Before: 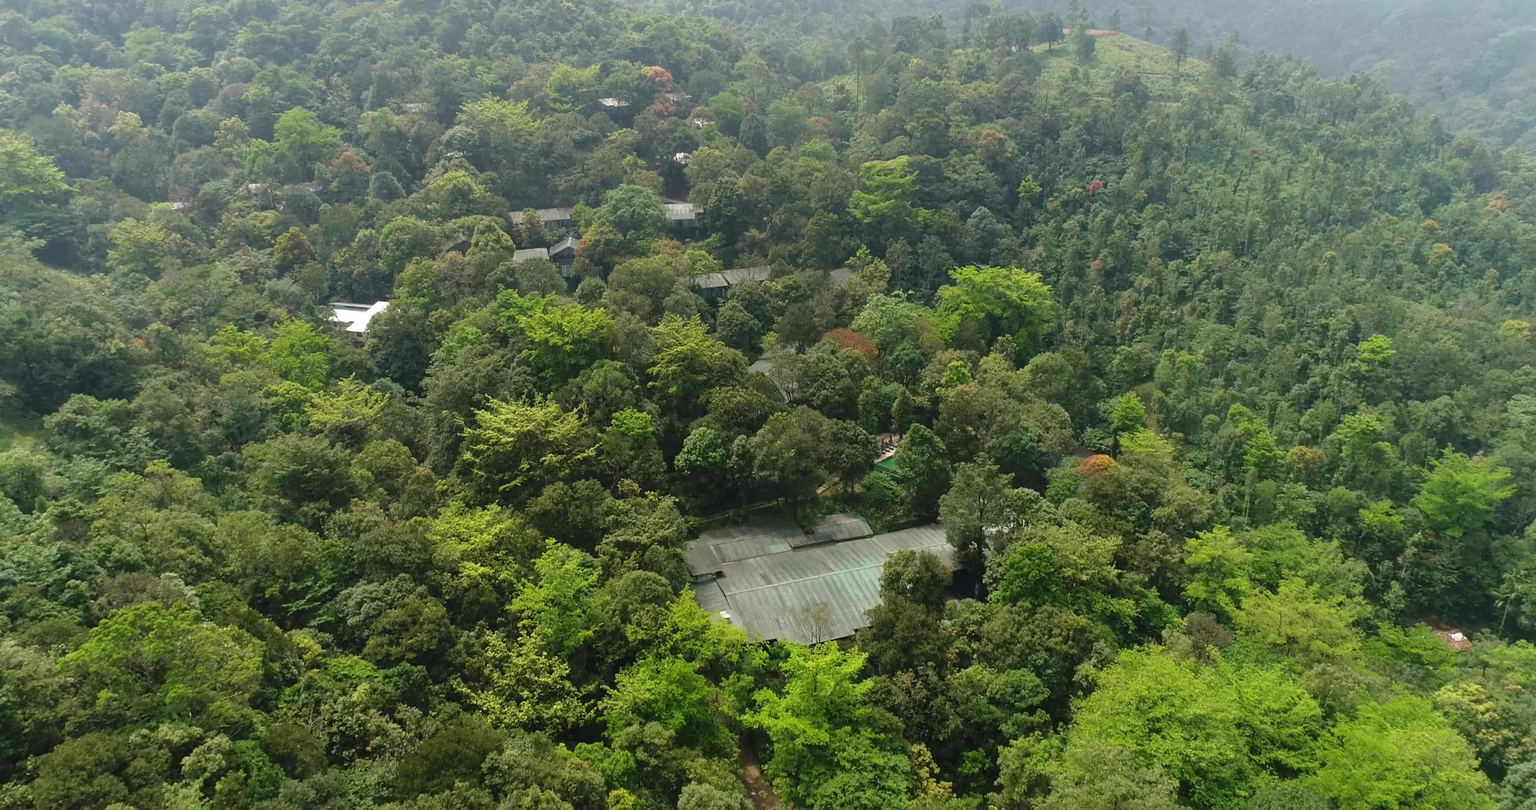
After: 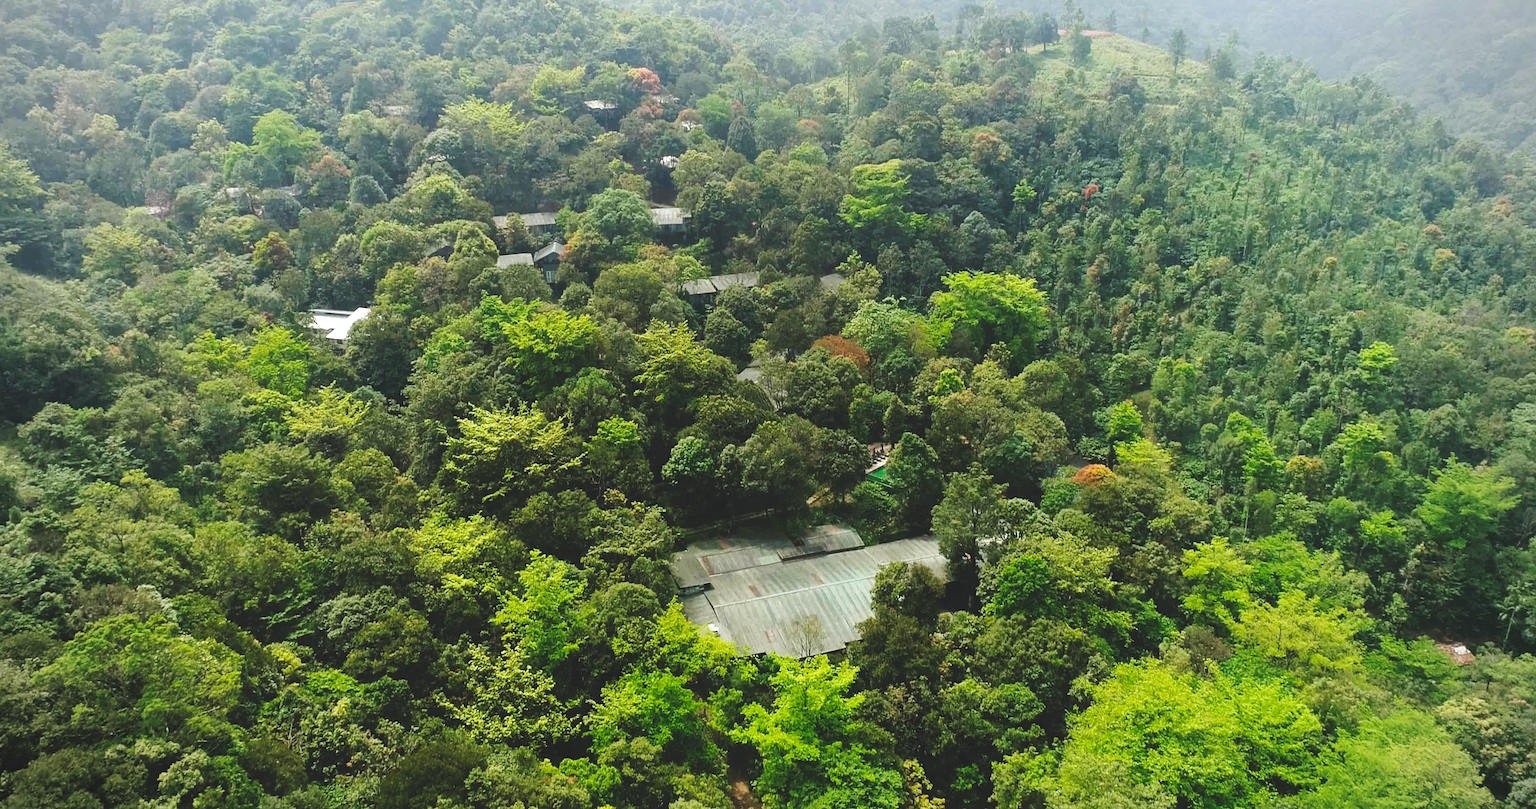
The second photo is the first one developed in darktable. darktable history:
sharpen: amount 0.2
tone equalizer: on, module defaults
crop: left 1.743%, right 0.268%, bottom 2.011%
tone curve: curves: ch0 [(0, 0) (0.003, 0.117) (0.011, 0.118) (0.025, 0.123) (0.044, 0.13) (0.069, 0.137) (0.1, 0.149) (0.136, 0.157) (0.177, 0.184) (0.224, 0.217) (0.277, 0.257) (0.335, 0.324) (0.399, 0.406) (0.468, 0.511) (0.543, 0.609) (0.623, 0.712) (0.709, 0.8) (0.801, 0.877) (0.898, 0.938) (1, 1)], preserve colors none
exposure: exposure 0.2 EV, compensate highlight preservation false
vignetting: on, module defaults
